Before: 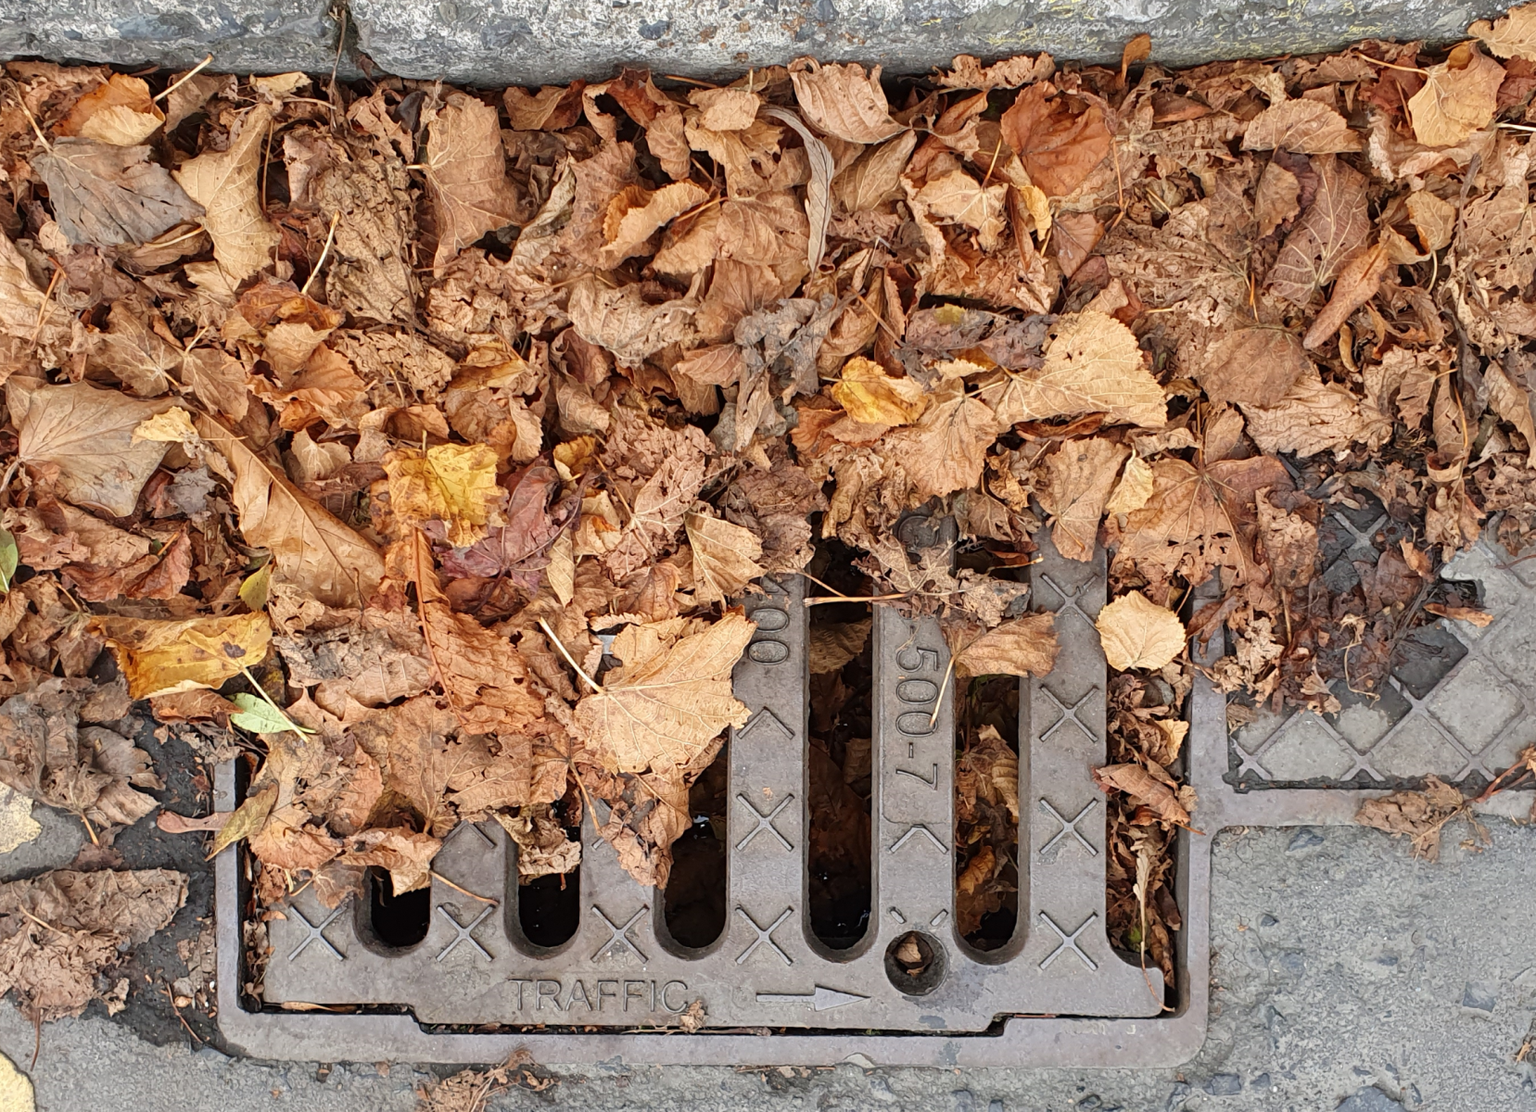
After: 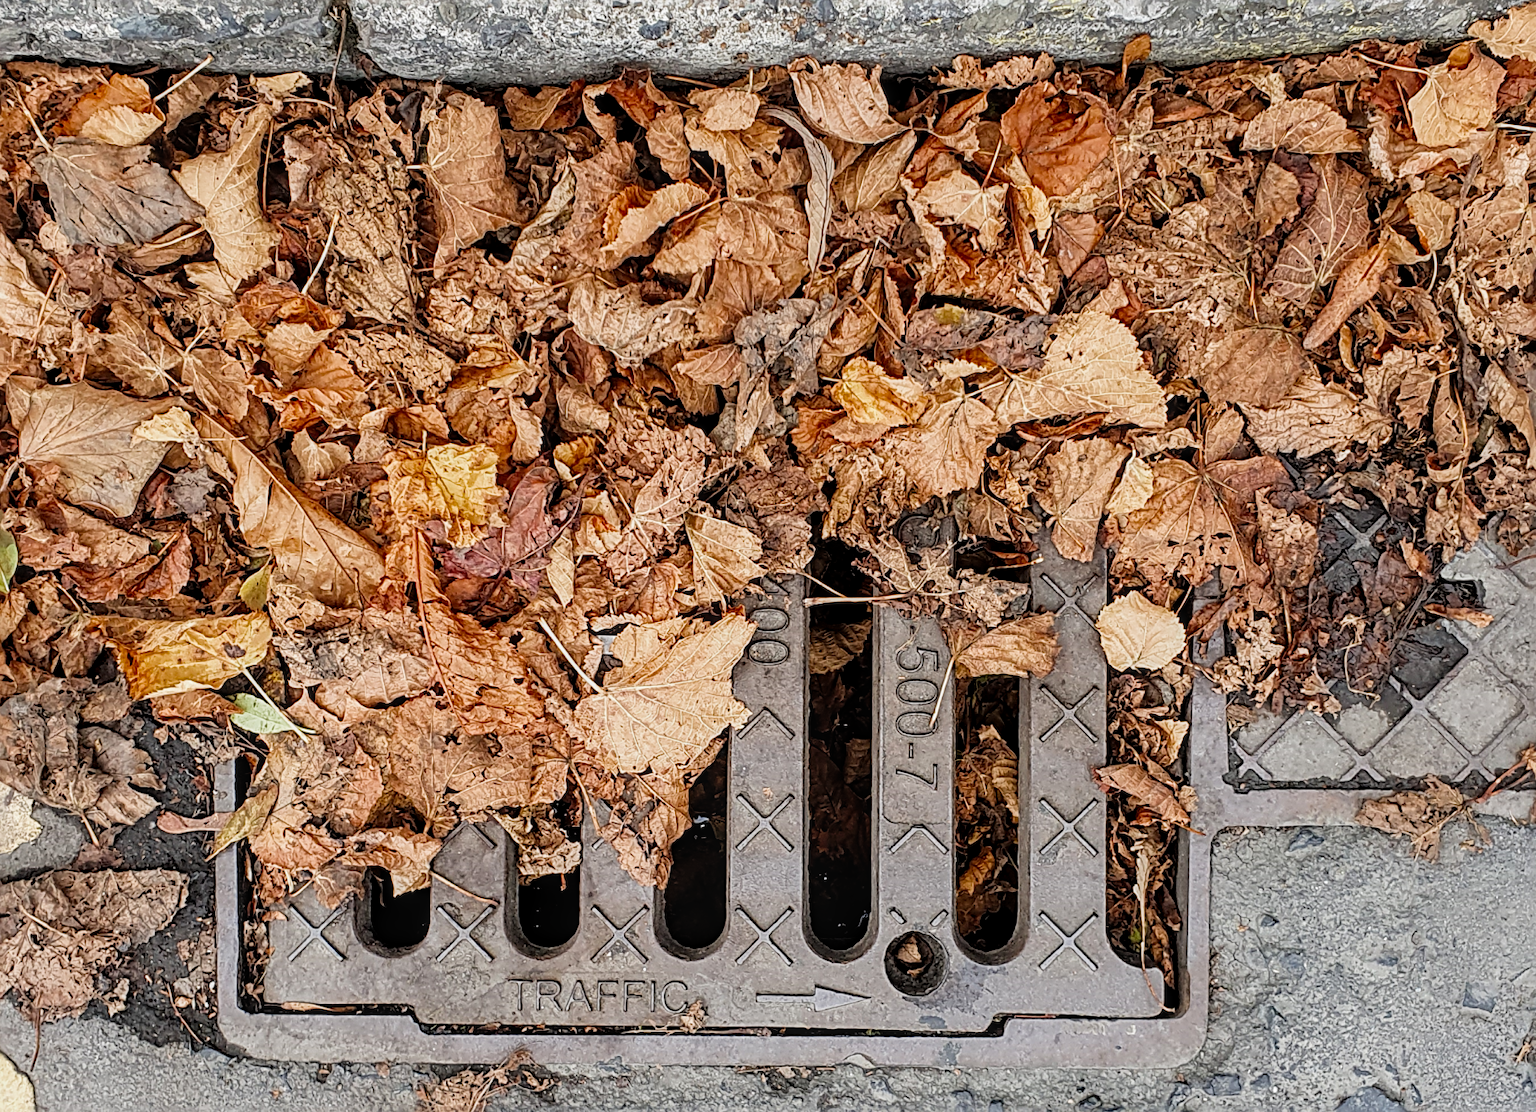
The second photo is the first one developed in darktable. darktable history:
sharpen: radius 2.533, amount 0.628
filmic rgb: middle gray luminance 9.43%, black relative exposure -10.6 EV, white relative exposure 3.43 EV, target black luminance 0%, hardness 5.95, latitude 59.5%, contrast 1.093, highlights saturation mix 5.33%, shadows ↔ highlights balance 28.91%, color science v4 (2020)
local contrast: highlights 53%, shadows 52%, detail 130%, midtone range 0.445
tone equalizer: on, module defaults
